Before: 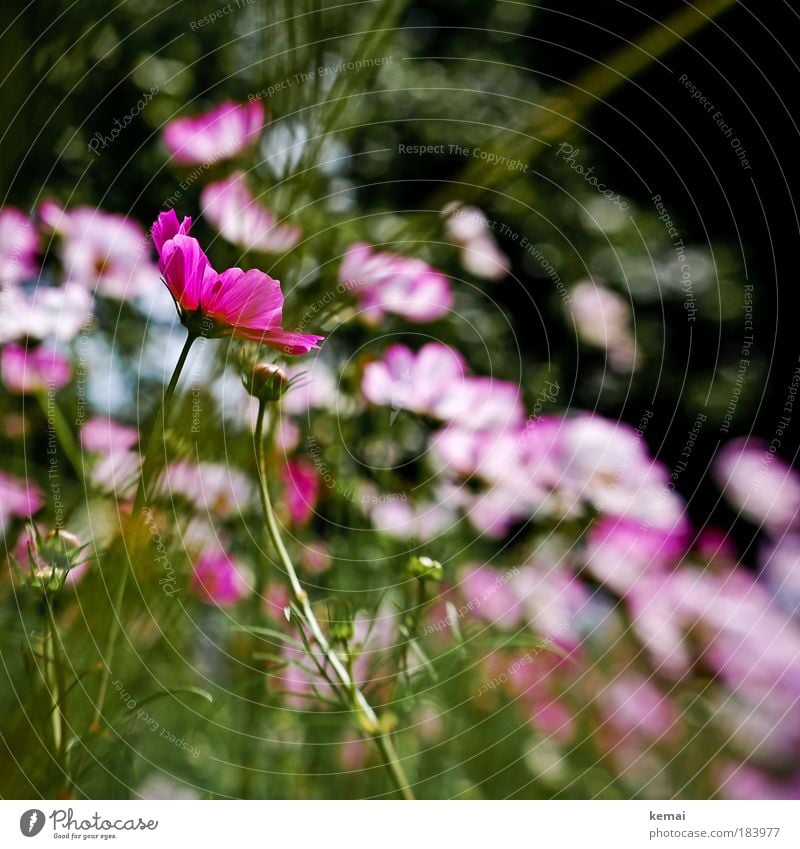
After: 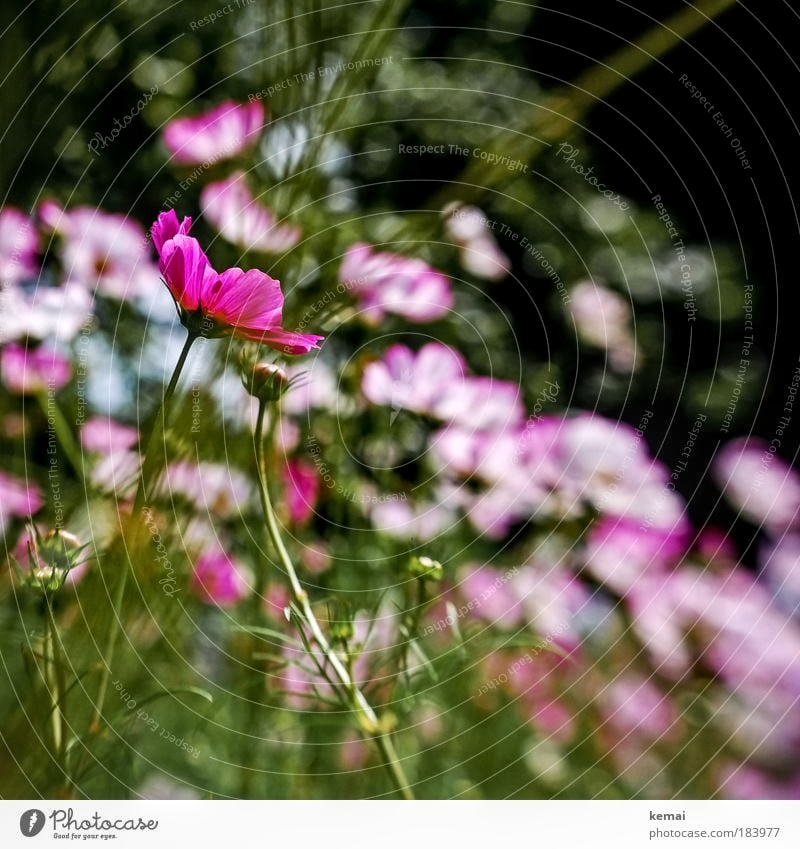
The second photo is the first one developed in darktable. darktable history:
contrast equalizer: y [[0.5 ×6], [0.5 ×6], [0.5 ×6], [0 ×6], [0, 0.039, 0.251, 0.29, 0.293, 0.292]], mix 0.138
local contrast: on, module defaults
